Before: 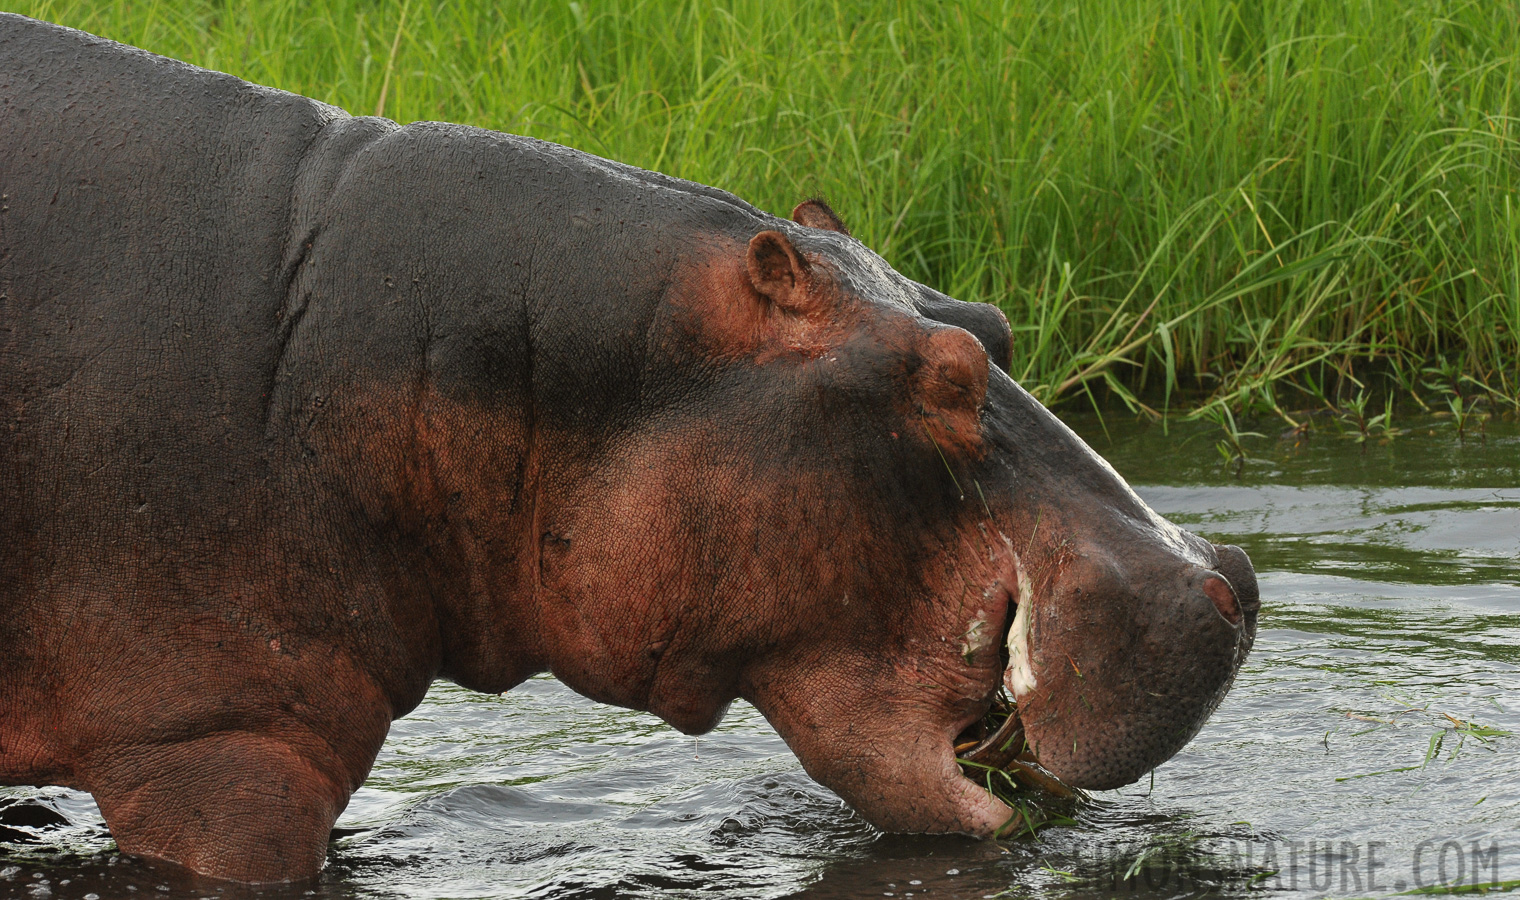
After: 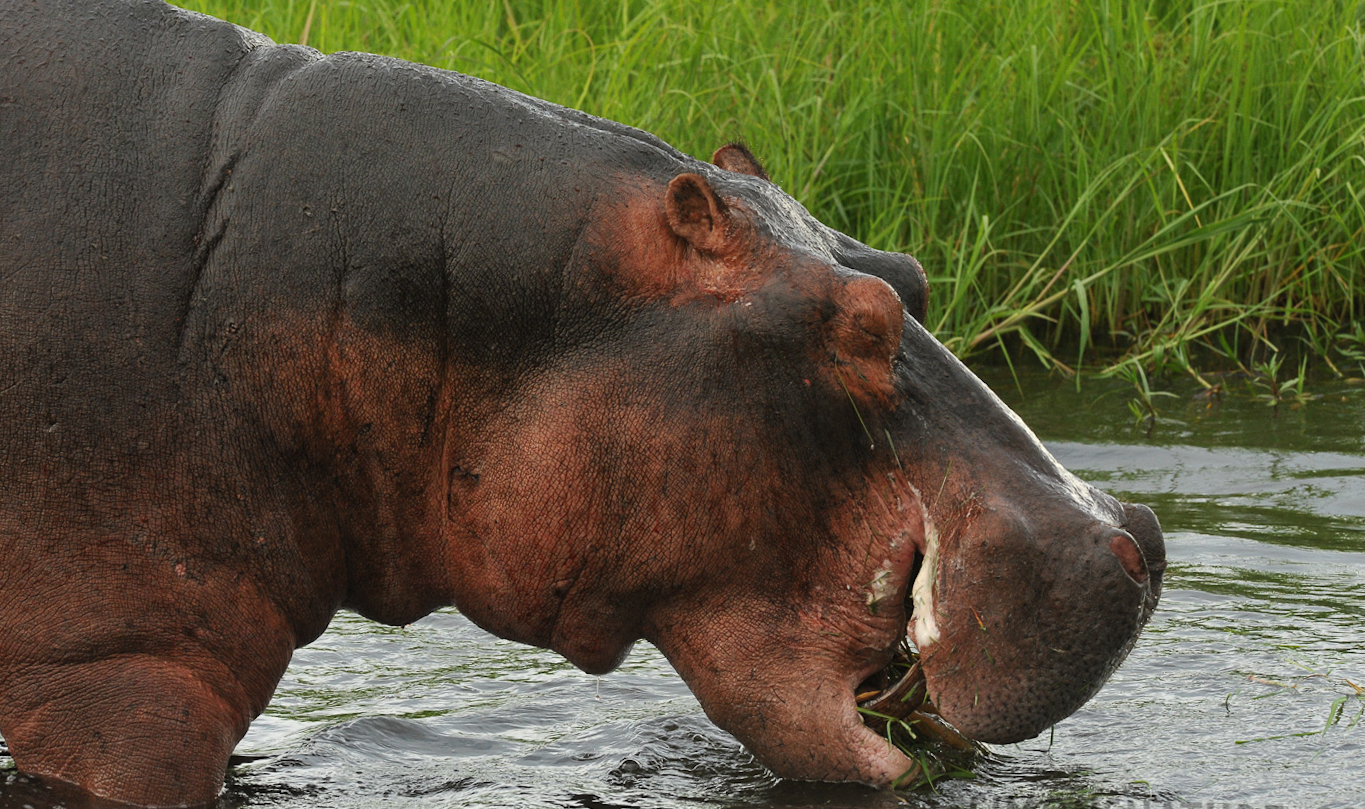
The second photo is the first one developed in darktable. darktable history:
crop and rotate: angle -2.05°, left 3.155%, top 3.869%, right 1.622%, bottom 0.775%
